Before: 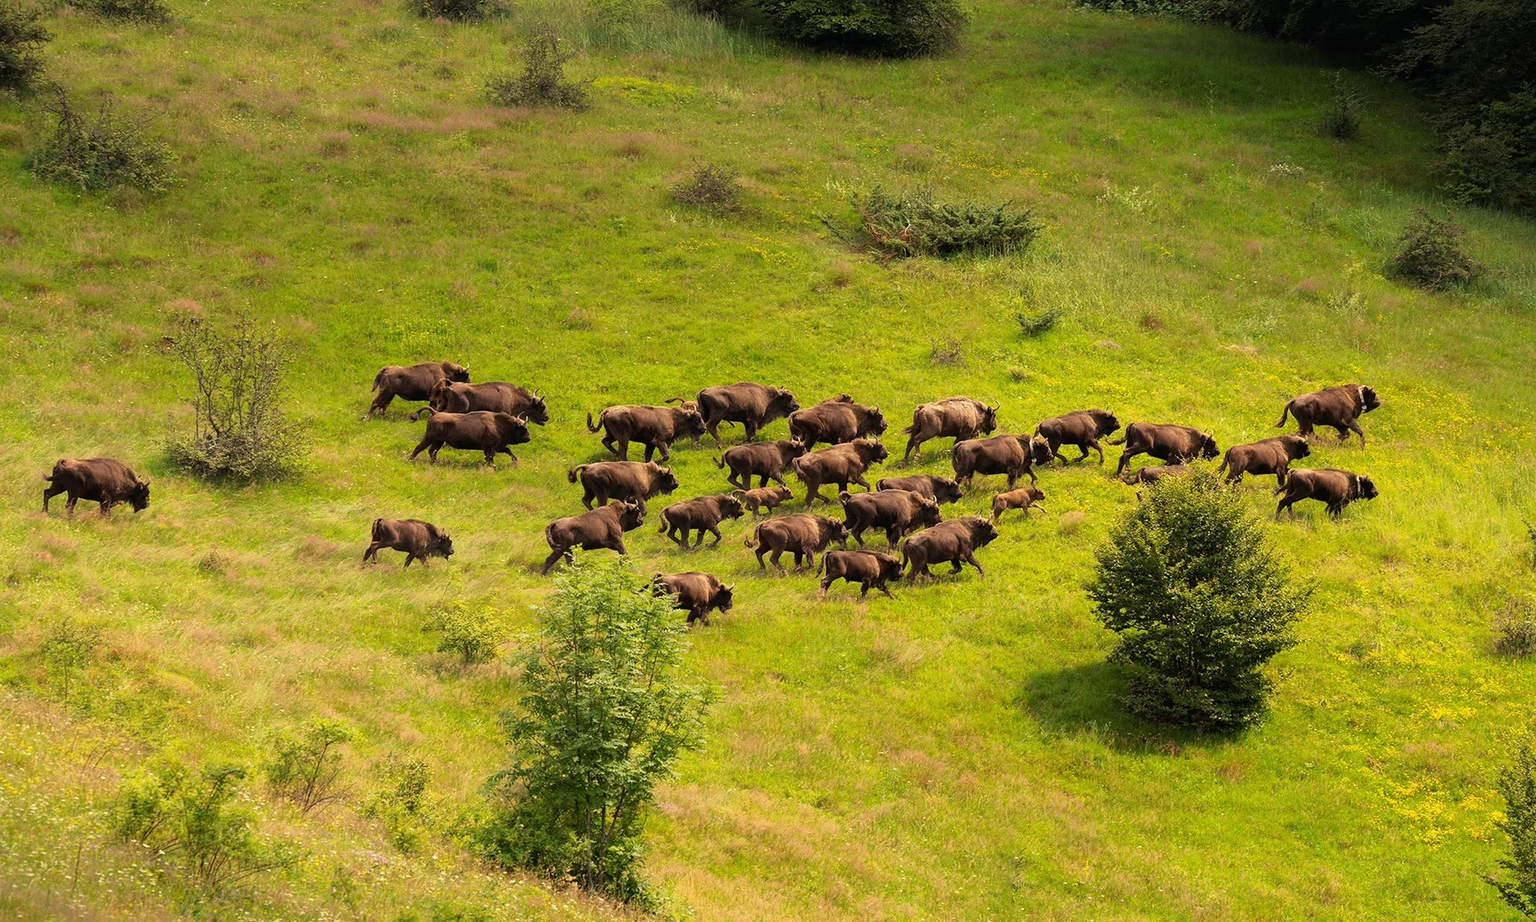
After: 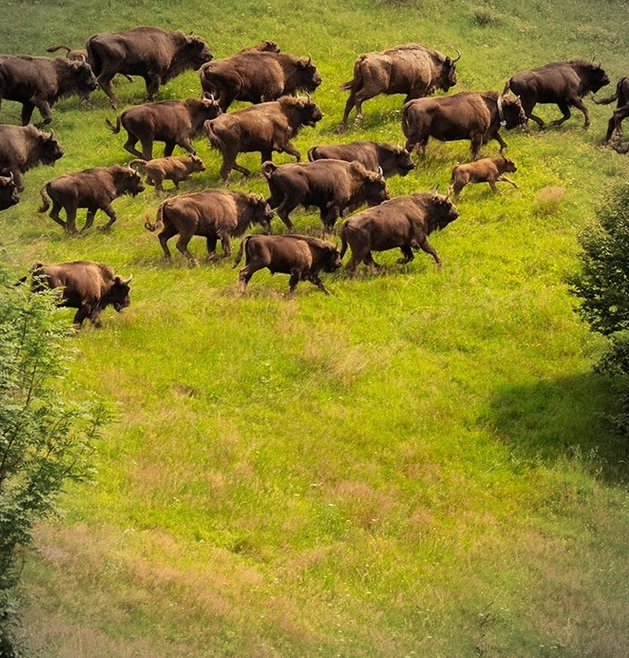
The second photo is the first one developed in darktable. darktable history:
vignetting: unbound false
crop: left 40.878%, top 39.176%, right 25.993%, bottom 3.081%
exposure: exposure -0.072 EV, compensate highlight preservation false
